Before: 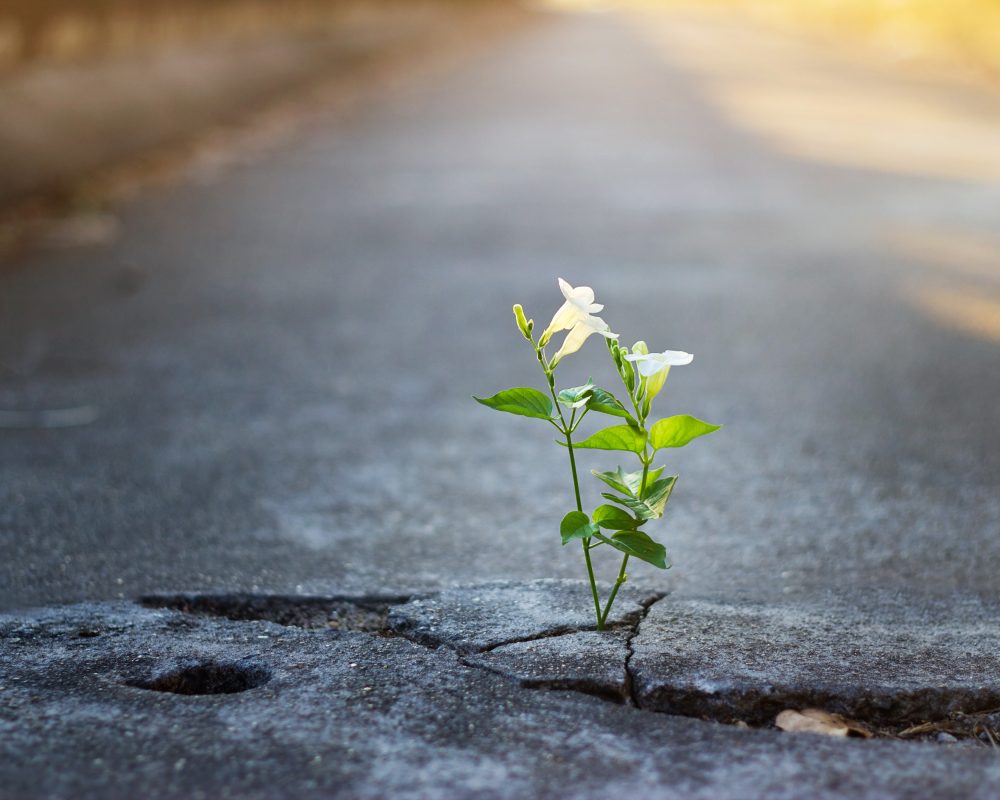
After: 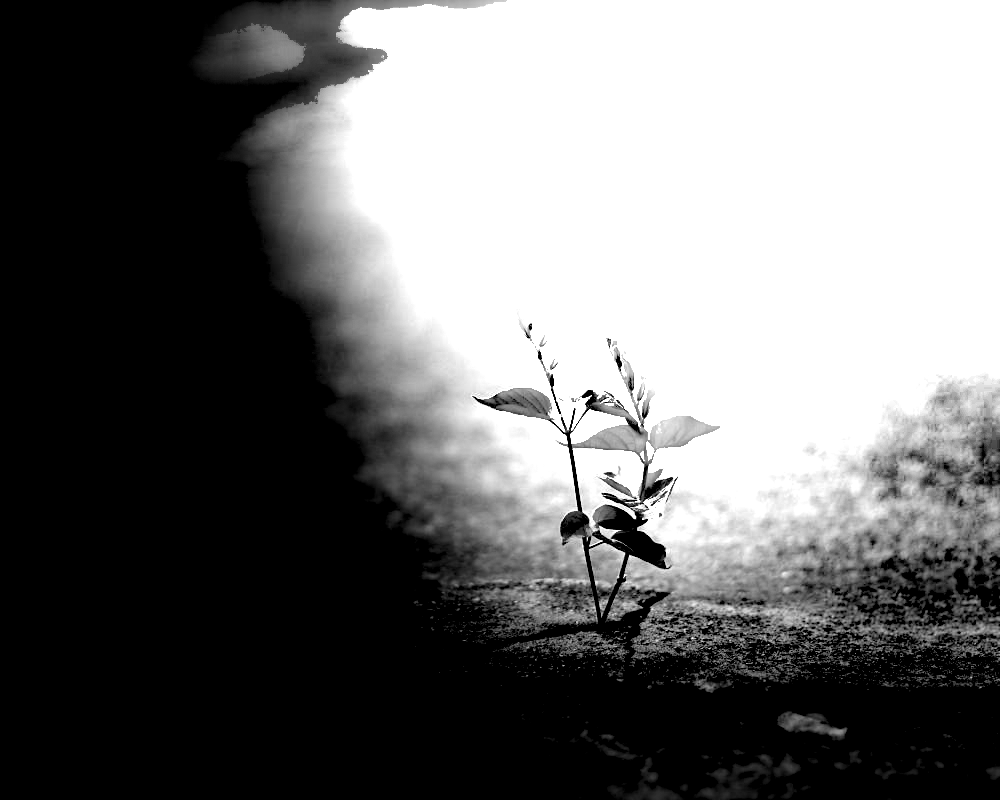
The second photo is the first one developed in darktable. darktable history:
local contrast: on, module defaults
exposure: black level correction 0.1, exposure 3 EV, compensate highlight preservation false
monochrome: a 30.25, b 92.03
